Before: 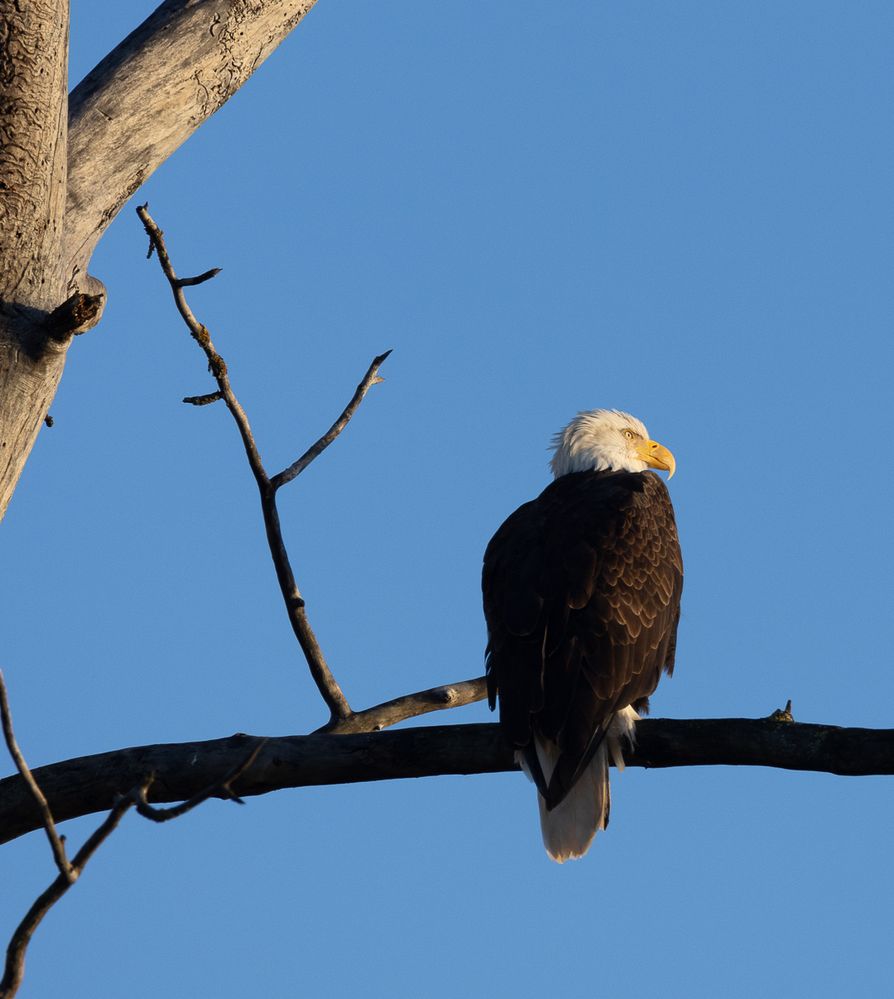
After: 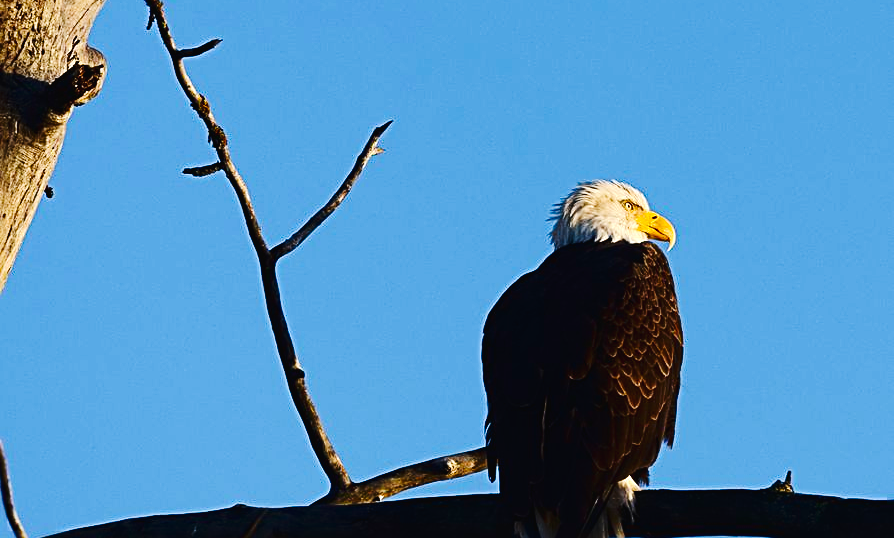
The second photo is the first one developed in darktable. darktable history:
sharpen: radius 2.691, amount 0.668
exposure: black level correction 0, exposure 0.696 EV, compensate highlight preservation false
crop and rotate: top 23.02%, bottom 23.097%
tone curve: curves: ch0 [(0, 0.019) (0.204, 0.162) (0.491, 0.519) (0.748, 0.765) (1, 0.919)]; ch1 [(0, 0) (0.201, 0.113) (0.372, 0.282) (0.443, 0.434) (0.496, 0.504) (0.566, 0.585) (0.761, 0.803) (1, 1)]; ch2 [(0, 0) (0.434, 0.447) (0.483, 0.487) (0.555, 0.563) (0.697, 0.68) (1, 1)], preserve colors none
color balance rgb: perceptual saturation grading › global saturation 25.739%
contrast brightness saturation: contrast 0.129, brightness -0.233, saturation 0.141
